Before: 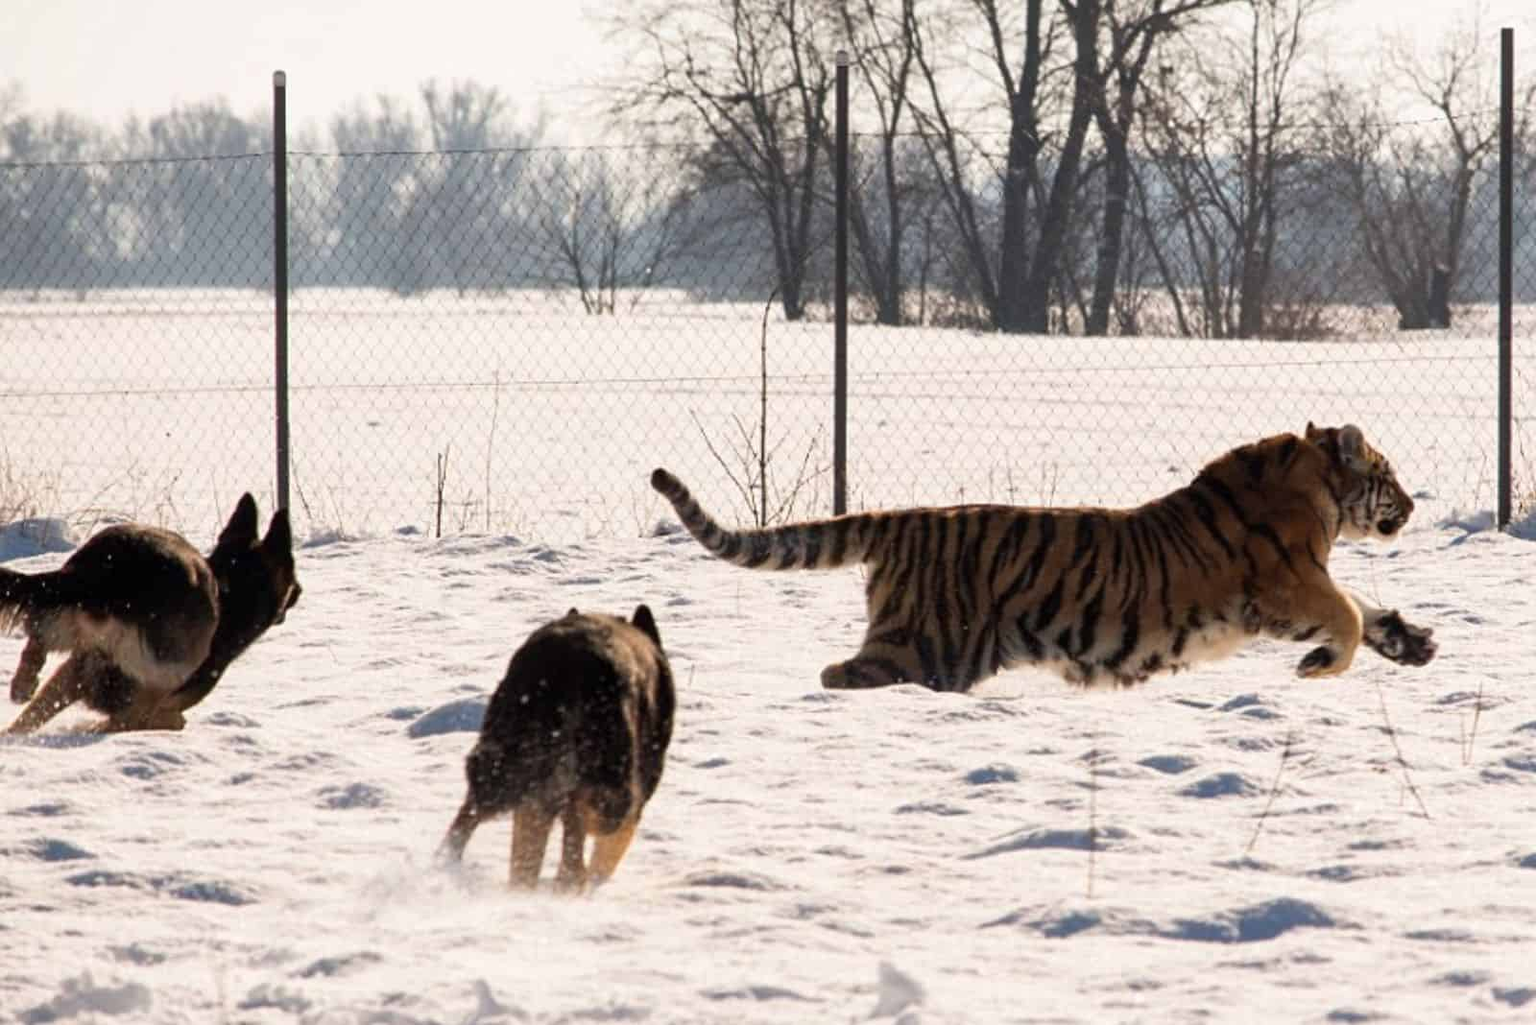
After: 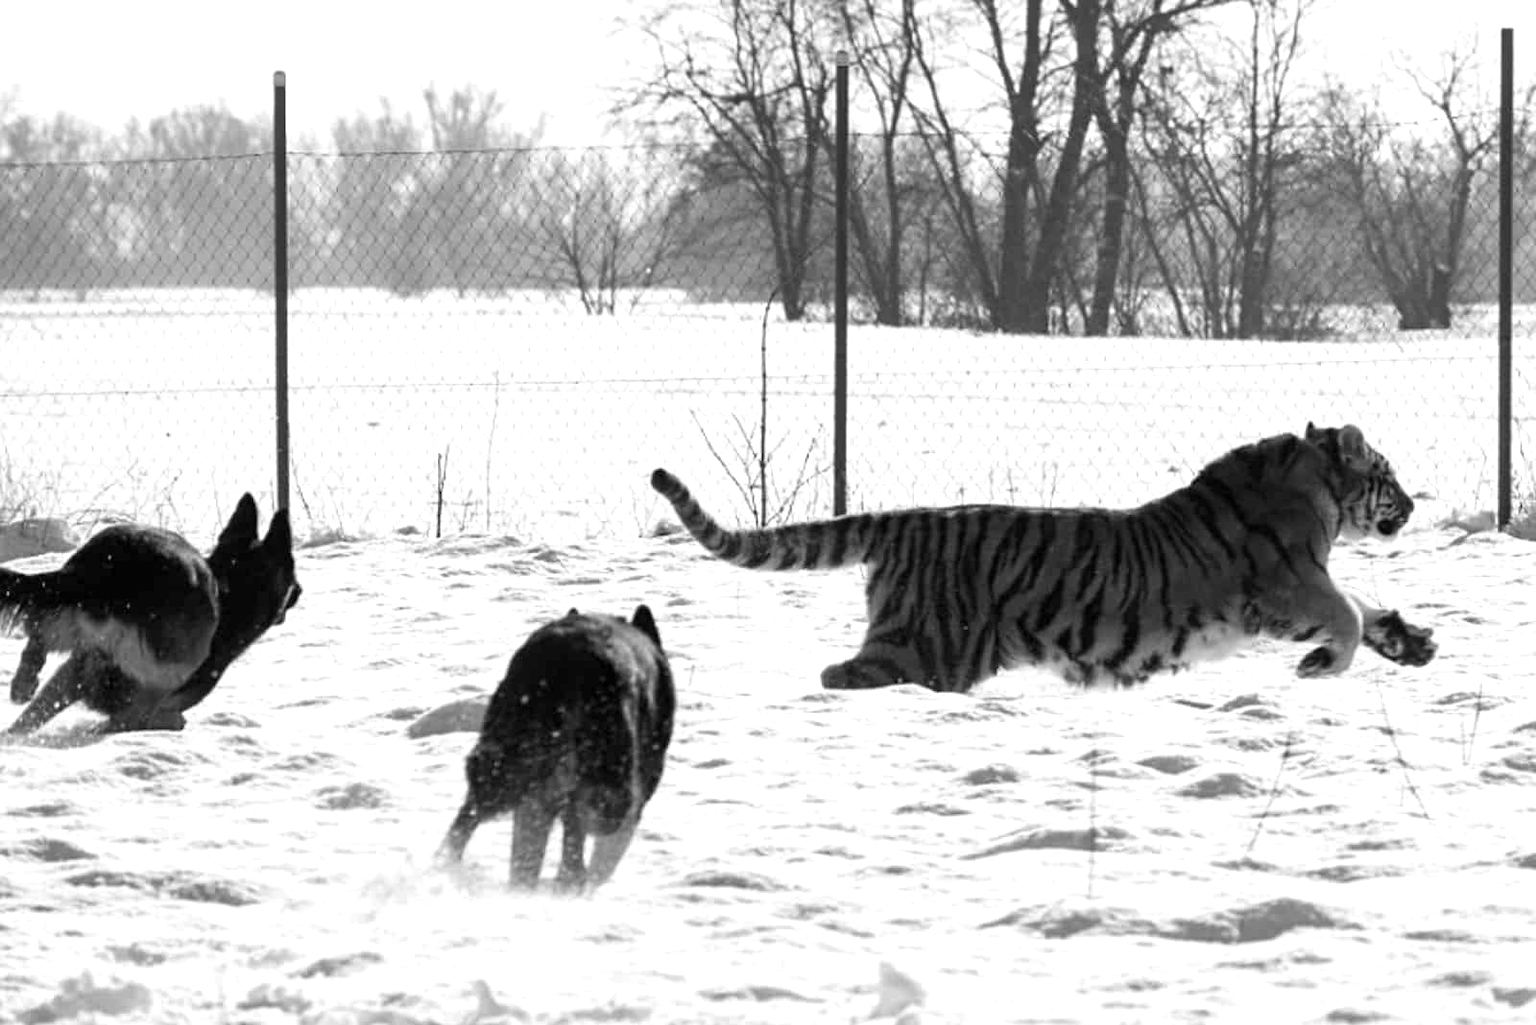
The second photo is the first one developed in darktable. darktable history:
exposure: exposure 0.586 EV, compensate exposure bias true, compensate highlight preservation false
color calibration: output gray [0.246, 0.254, 0.501, 0], x 0.341, y 0.353, temperature 5162.36 K
